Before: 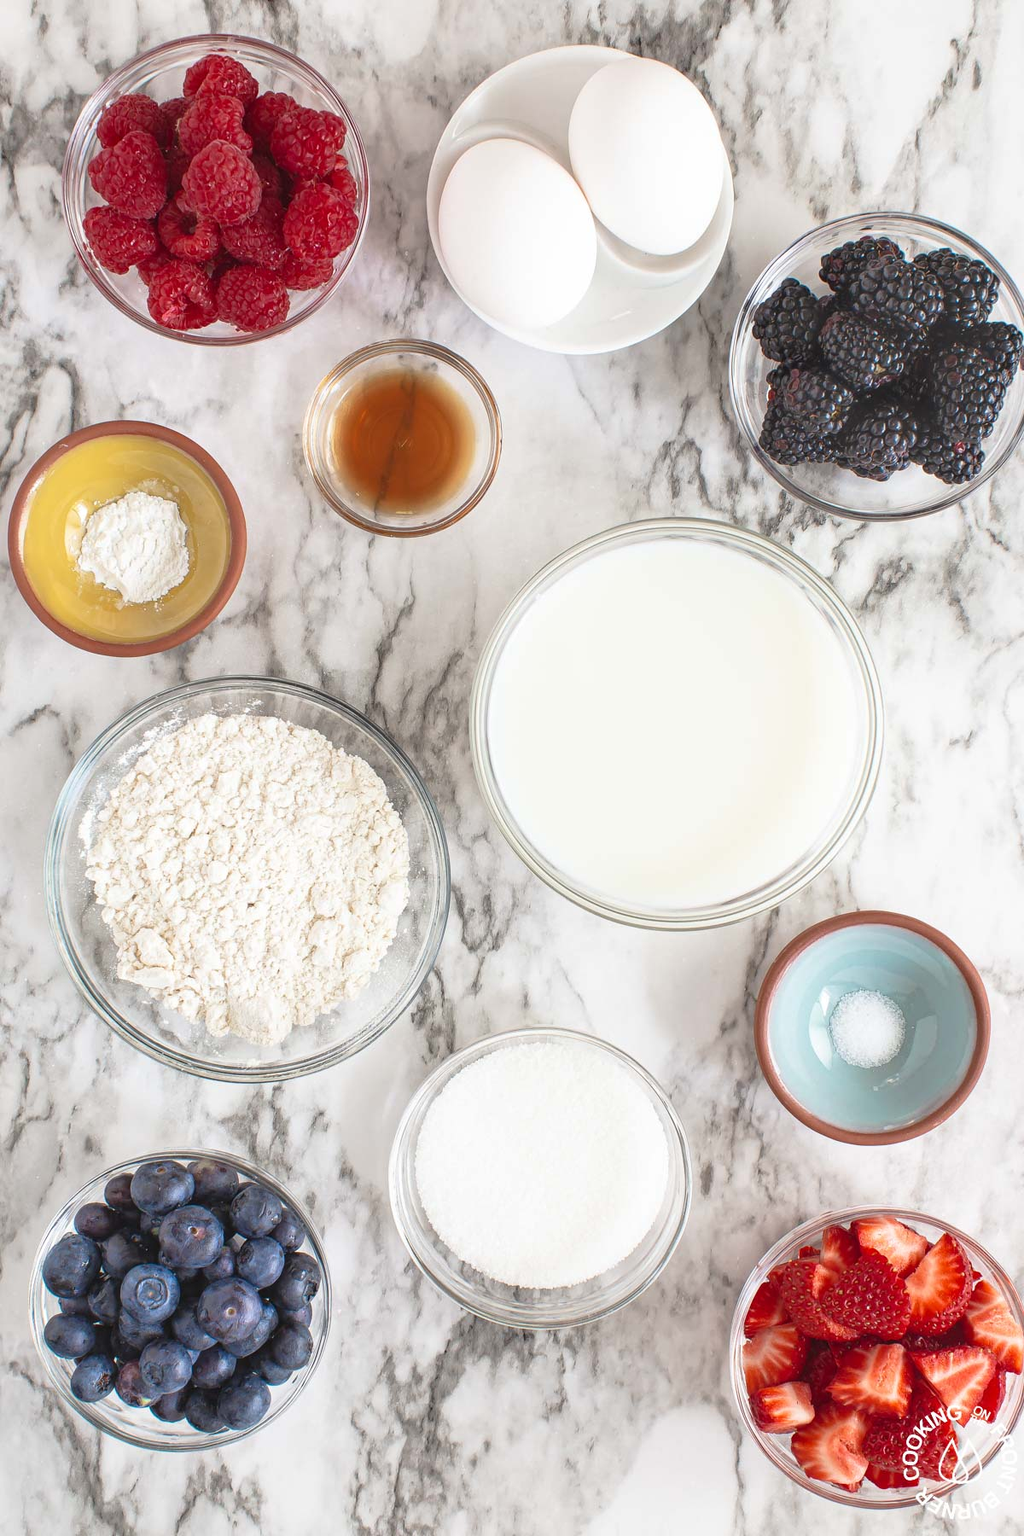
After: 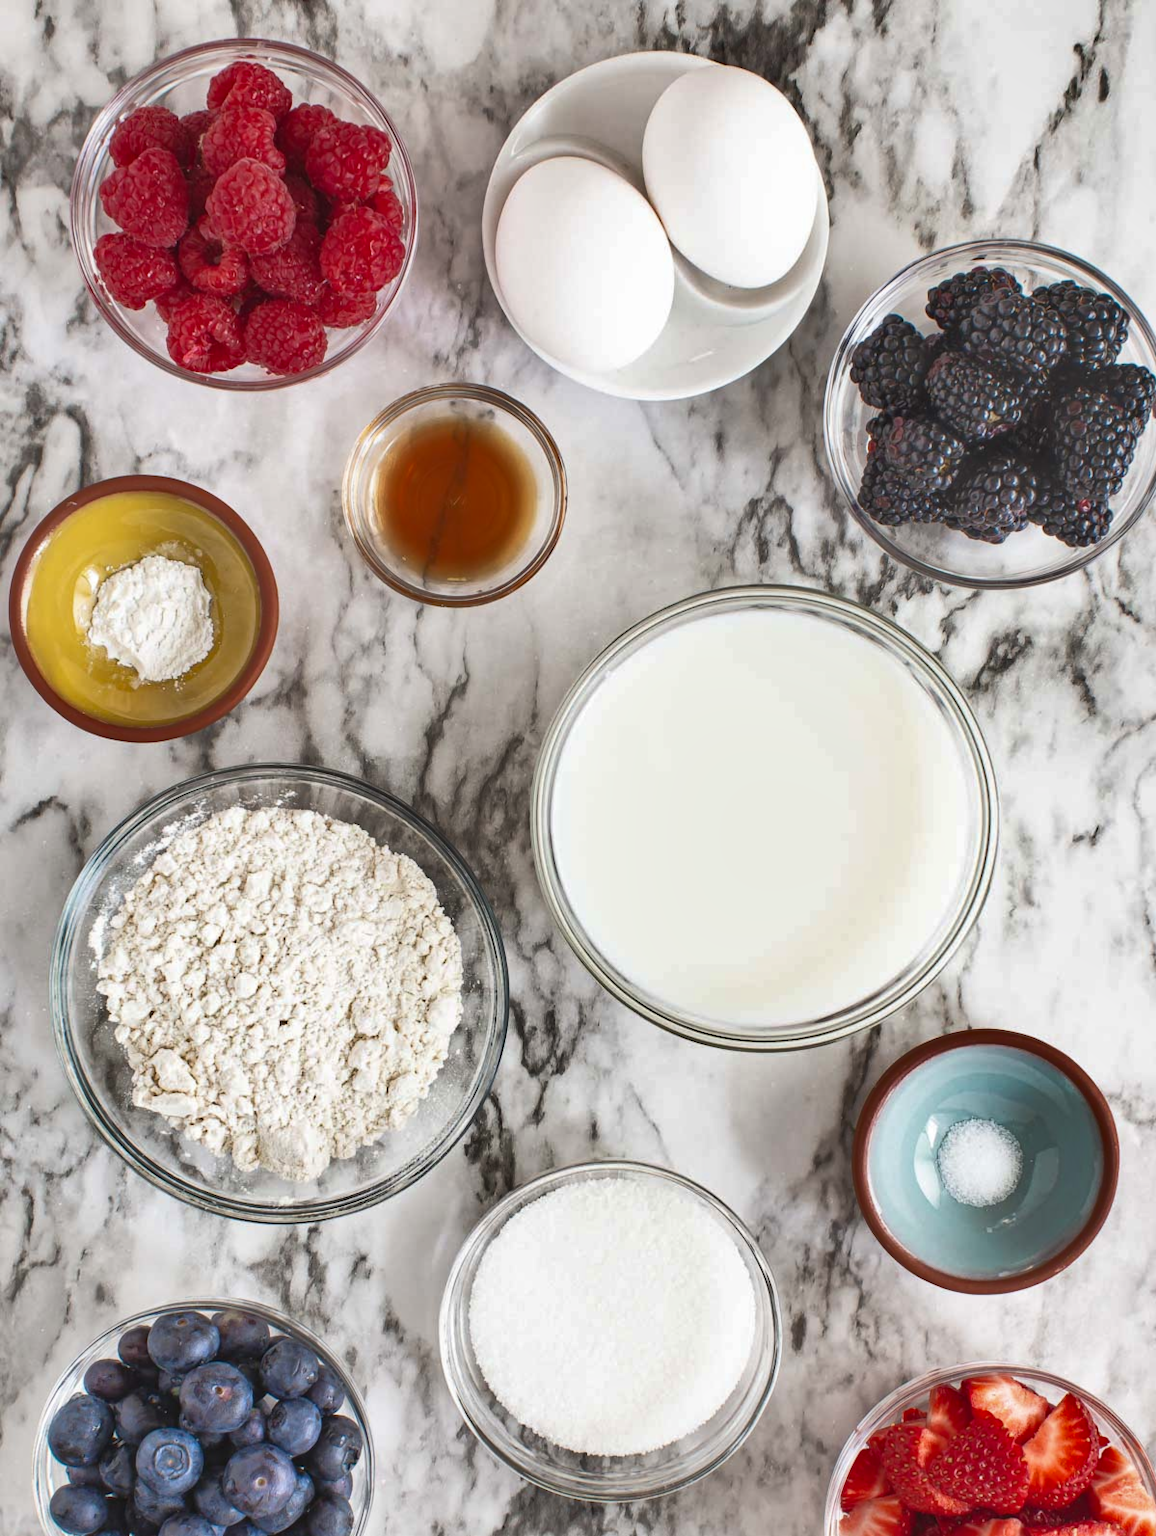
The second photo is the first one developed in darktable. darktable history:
lowpass: radius 0.5, unbound 0
shadows and highlights: radius 100.41, shadows 50.55, highlights -64.36, highlights color adjustment 49.82%, soften with gaussian
crop and rotate: top 0%, bottom 11.49%
